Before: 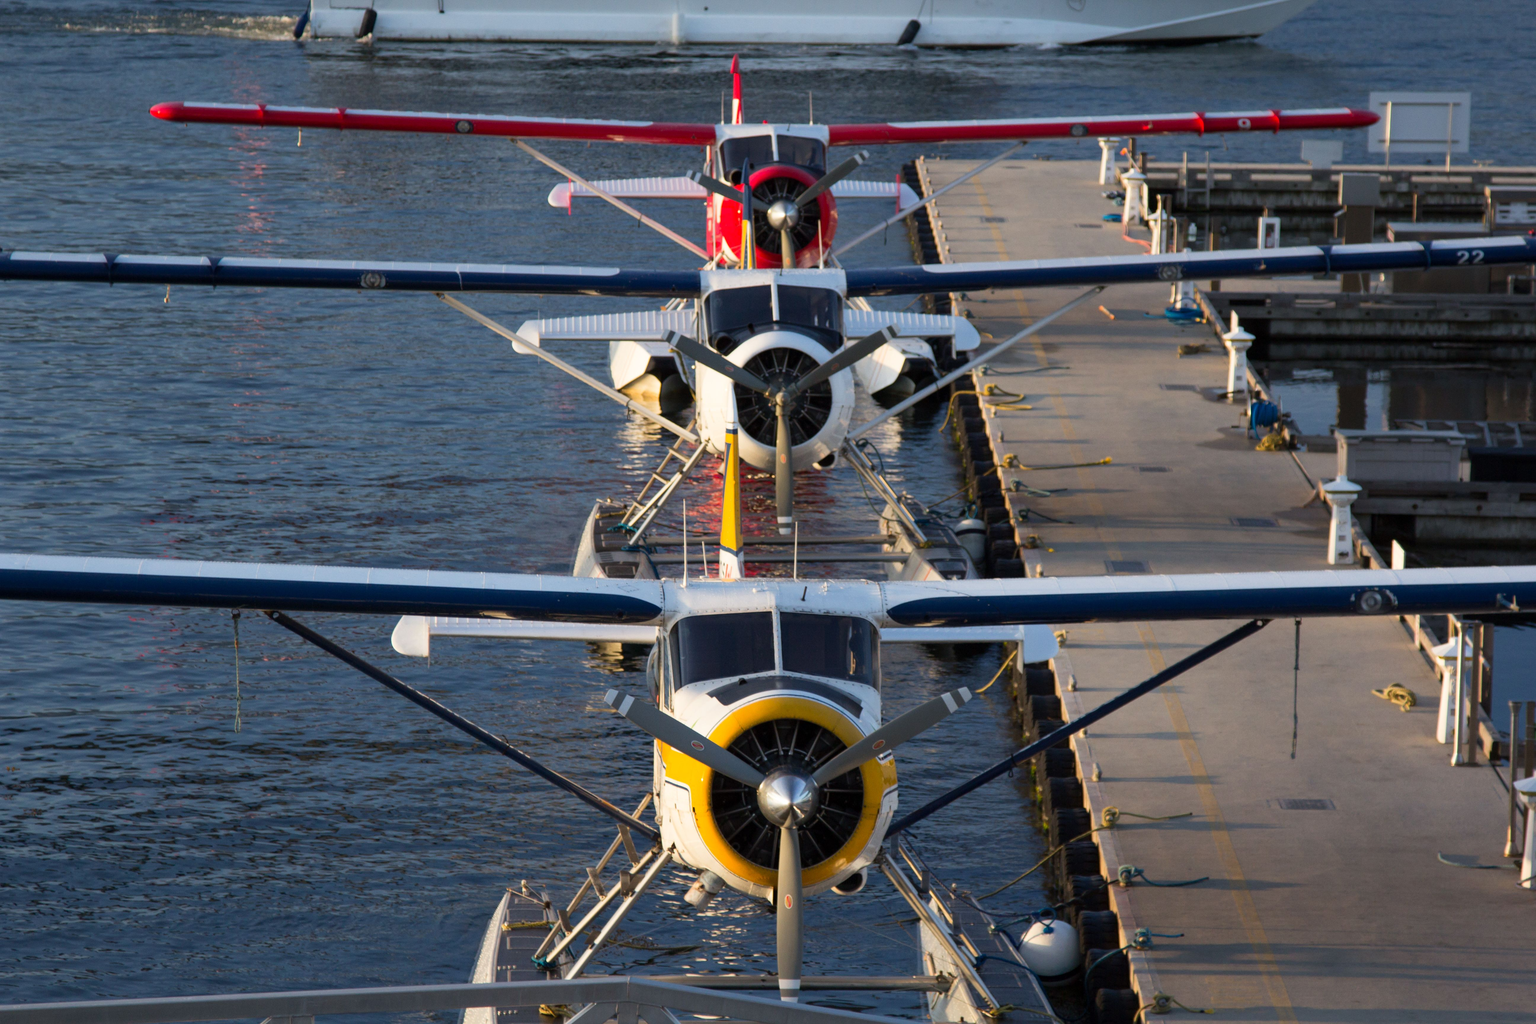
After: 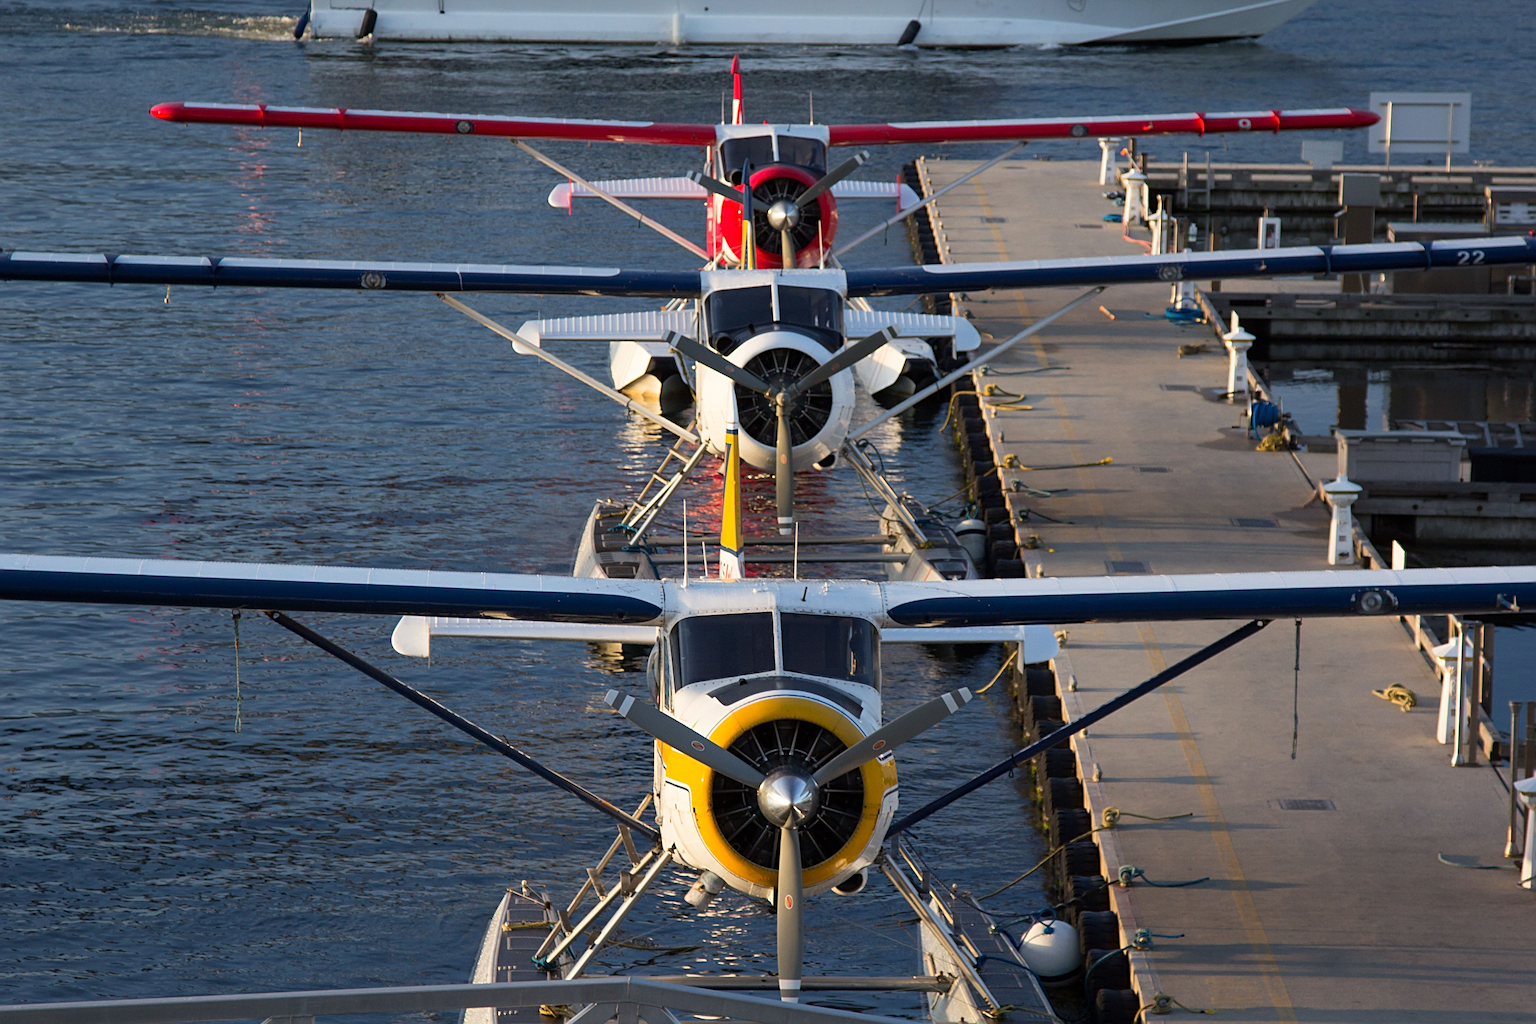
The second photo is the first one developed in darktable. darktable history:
sharpen: radius 4.832
